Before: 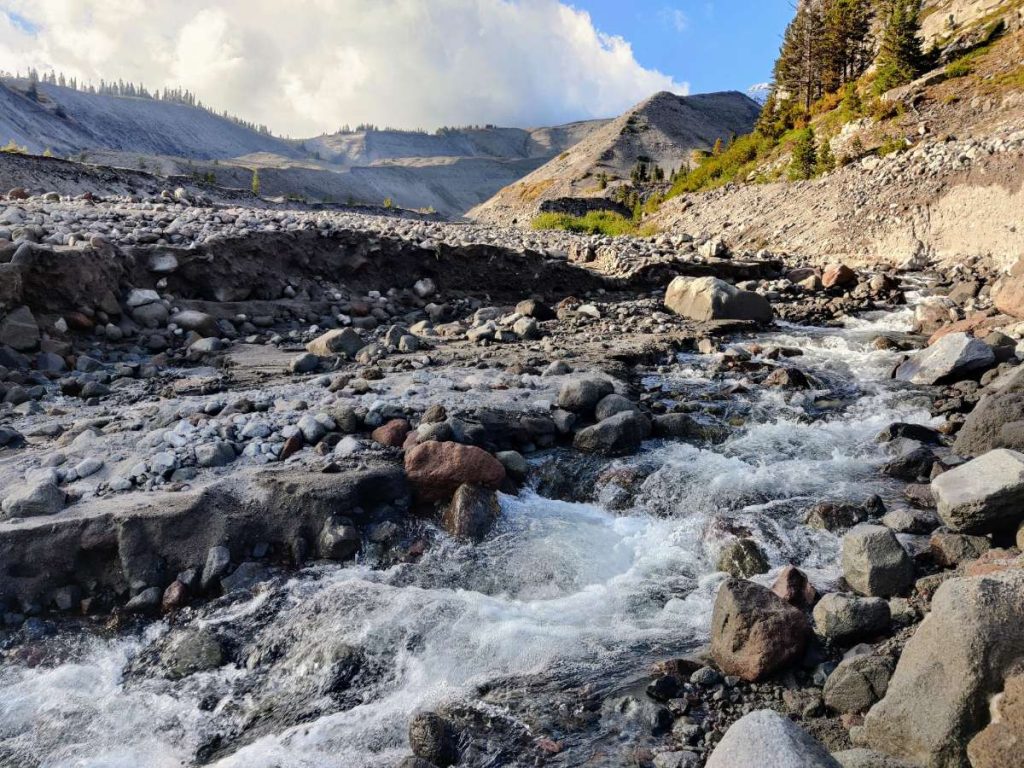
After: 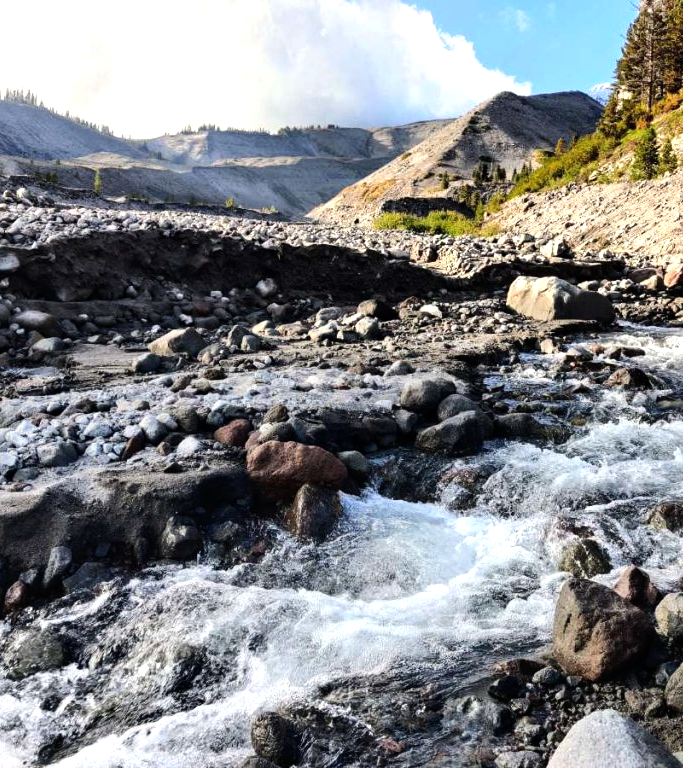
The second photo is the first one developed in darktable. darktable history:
tone equalizer: -8 EV -0.75 EV, -7 EV -0.7 EV, -6 EV -0.6 EV, -5 EV -0.4 EV, -3 EV 0.4 EV, -2 EV 0.6 EV, -1 EV 0.7 EV, +0 EV 0.75 EV, edges refinement/feathering 500, mask exposure compensation -1.57 EV, preserve details no
crop and rotate: left 15.446%, right 17.836%
white balance: emerald 1
